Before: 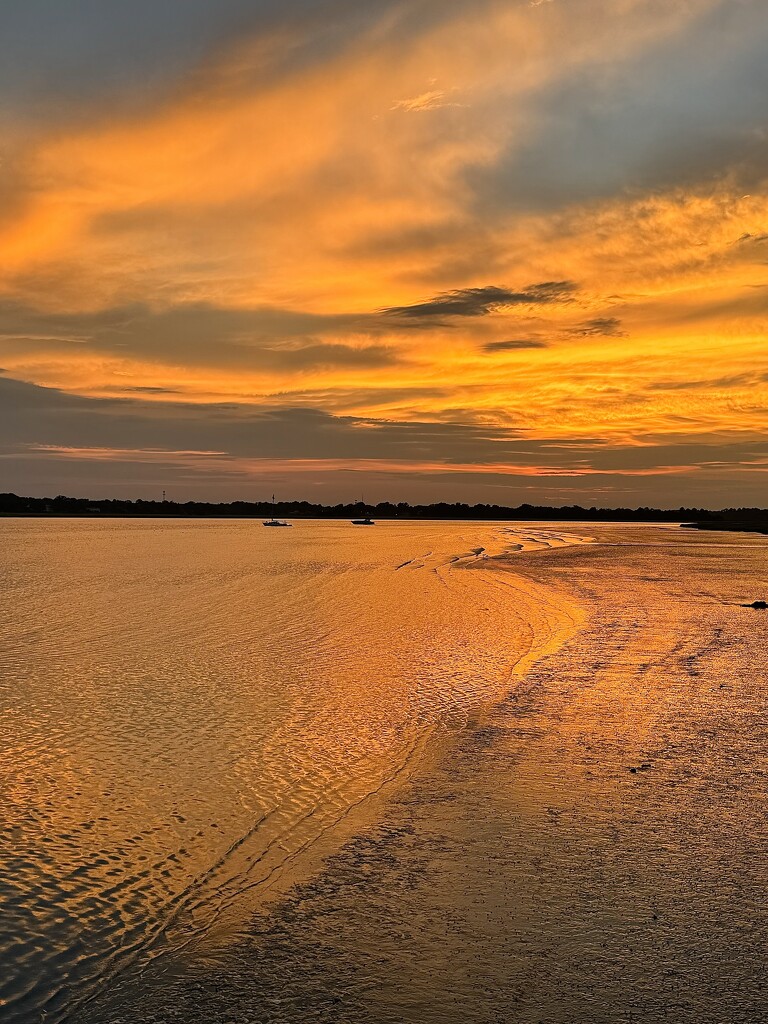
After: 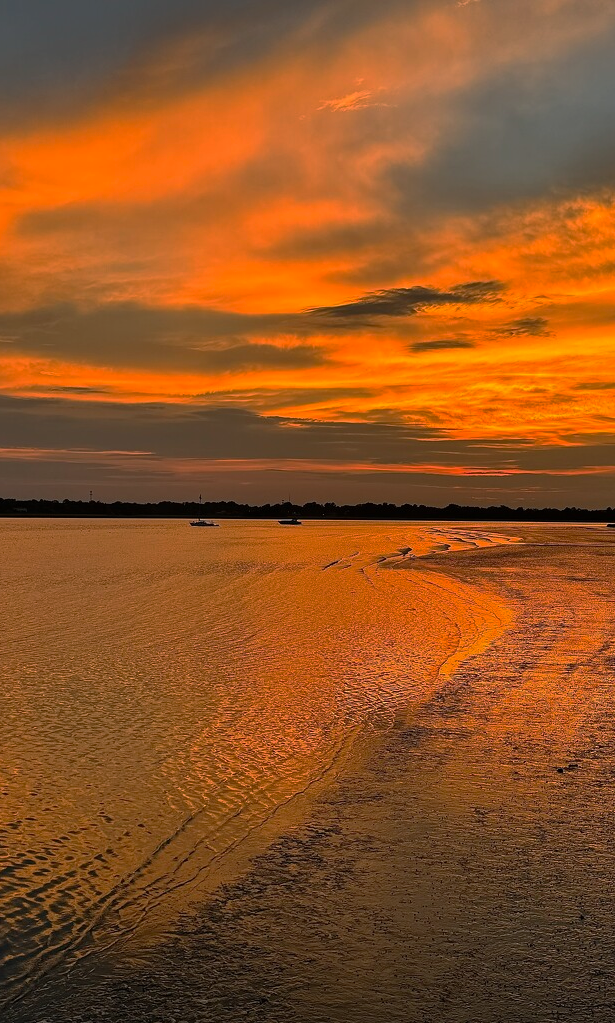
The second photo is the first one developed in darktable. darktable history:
crop and rotate: left 9.539%, right 10.254%
base curve: curves: ch0 [(0, 0) (0.595, 0.418) (1, 1)], preserve colors none
